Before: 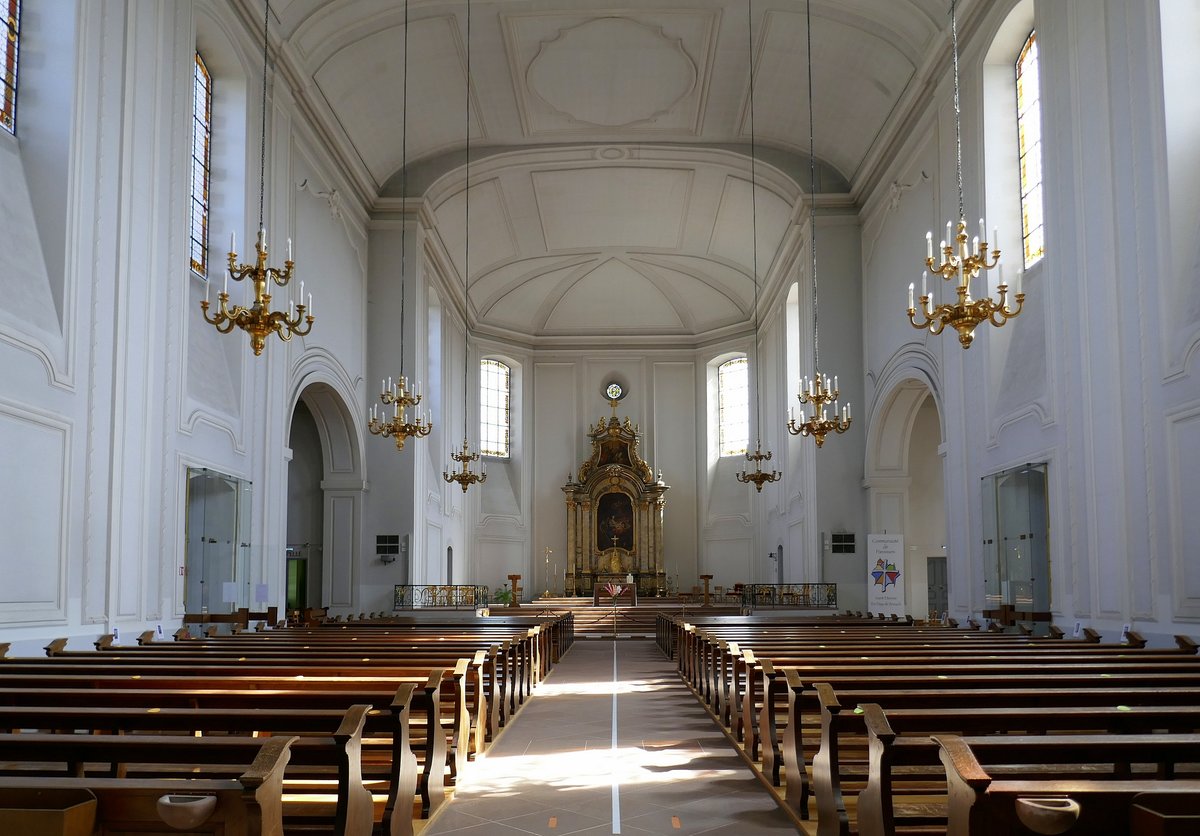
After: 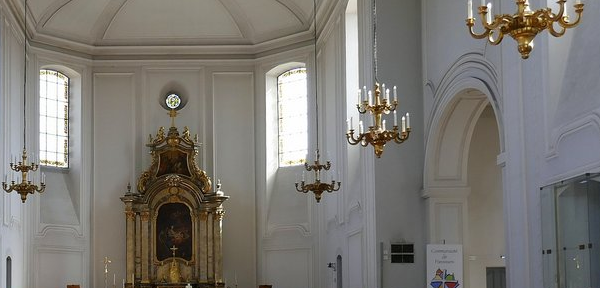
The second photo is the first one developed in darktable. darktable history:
crop: left 36.82%, top 34.743%, right 13.149%, bottom 30.7%
